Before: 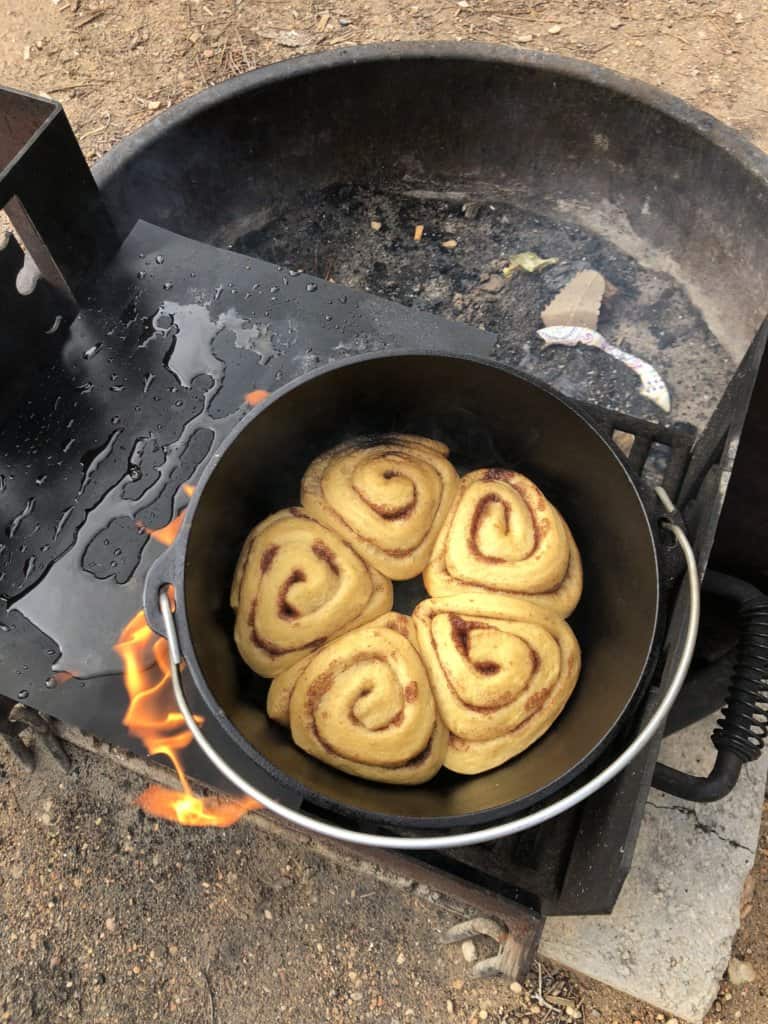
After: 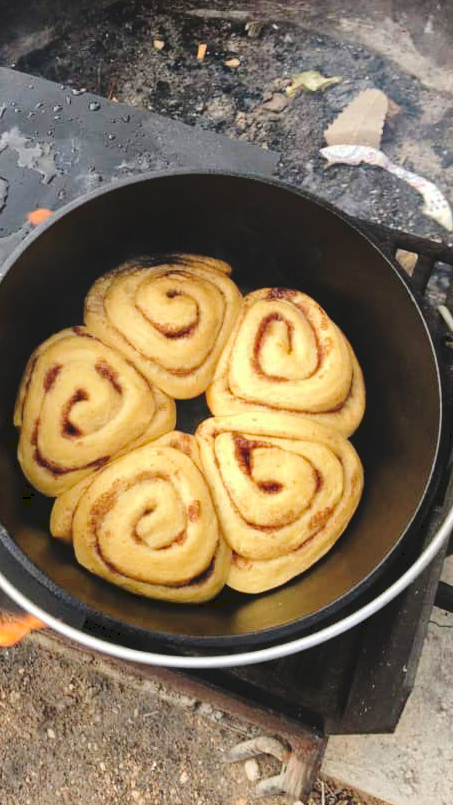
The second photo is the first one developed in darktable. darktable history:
crop and rotate: left 28.256%, top 17.734%, right 12.656%, bottom 3.573%
tone curve: curves: ch0 [(0, 0) (0.003, 0.09) (0.011, 0.095) (0.025, 0.097) (0.044, 0.108) (0.069, 0.117) (0.1, 0.129) (0.136, 0.151) (0.177, 0.185) (0.224, 0.229) (0.277, 0.299) (0.335, 0.379) (0.399, 0.469) (0.468, 0.55) (0.543, 0.629) (0.623, 0.702) (0.709, 0.775) (0.801, 0.85) (0.898, 0.91) (1, 1)], preserve colors none
